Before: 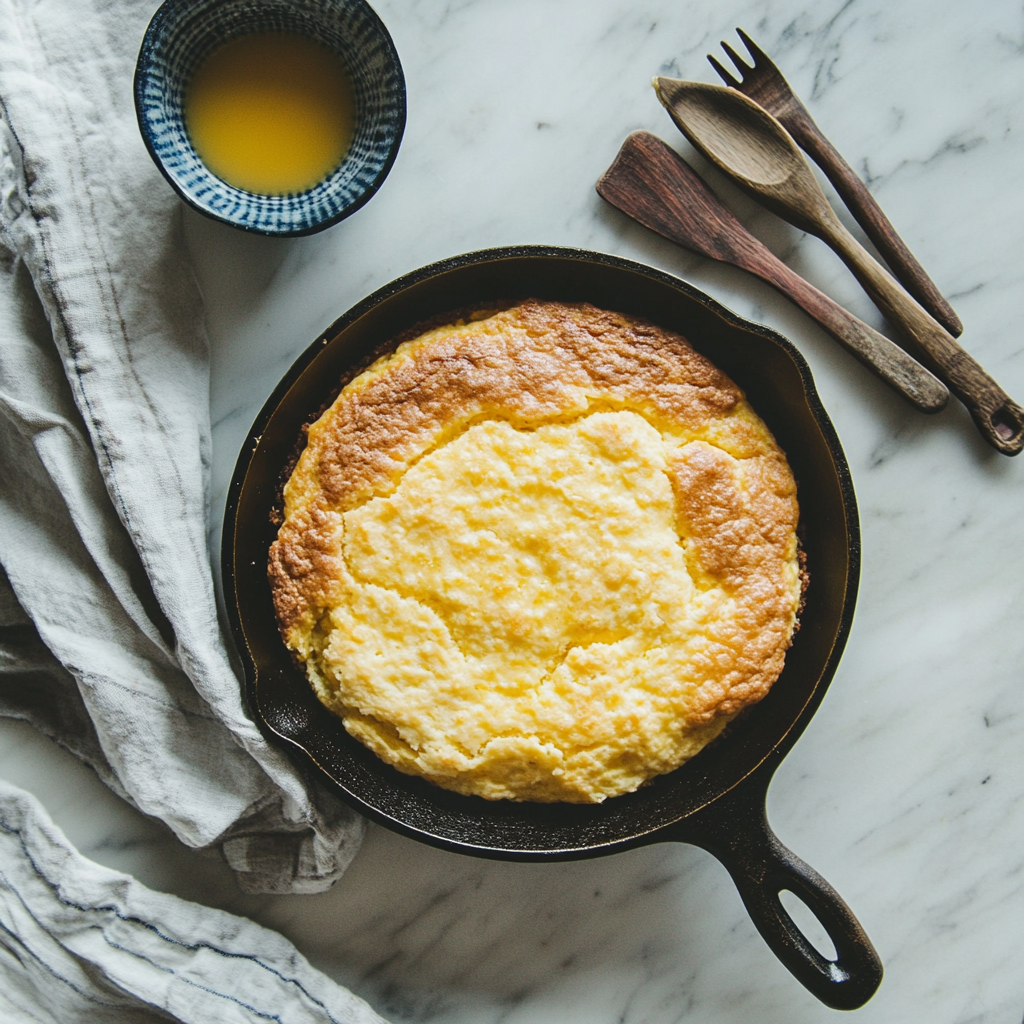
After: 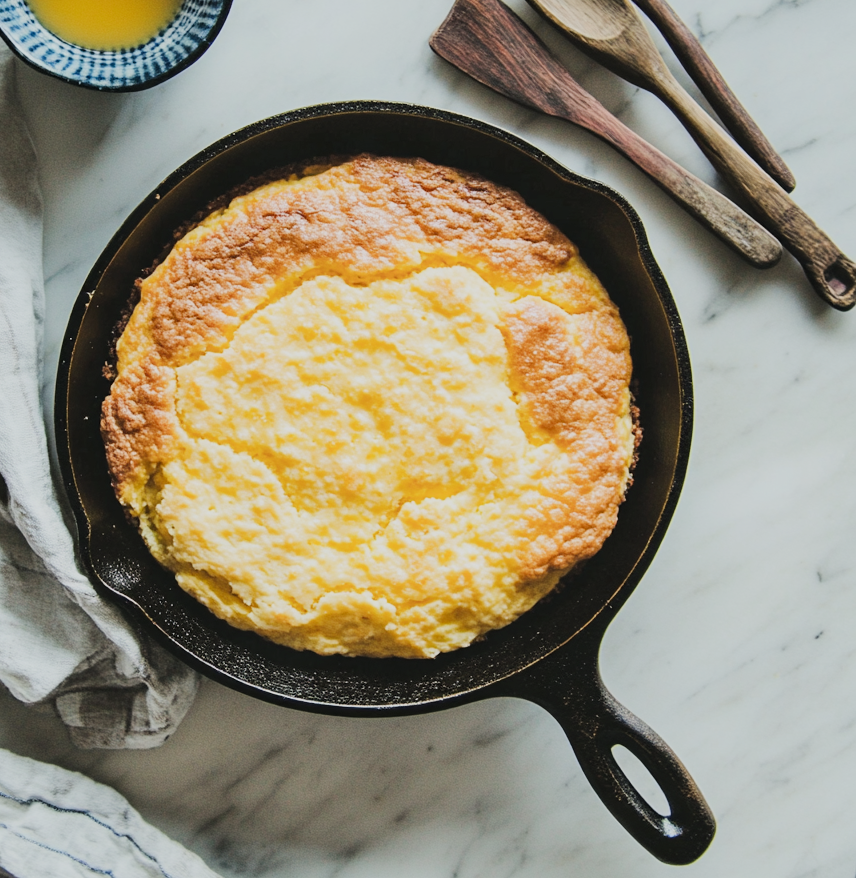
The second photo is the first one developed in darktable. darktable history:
filmic rgb: black relative exposure -6.98 EV, white relative exposure 5.63 EV, hardness 2.86
crop: left 16.315%, top 14.246%
exposure: exposure 0.657 EV, compensate highlight preservation false
